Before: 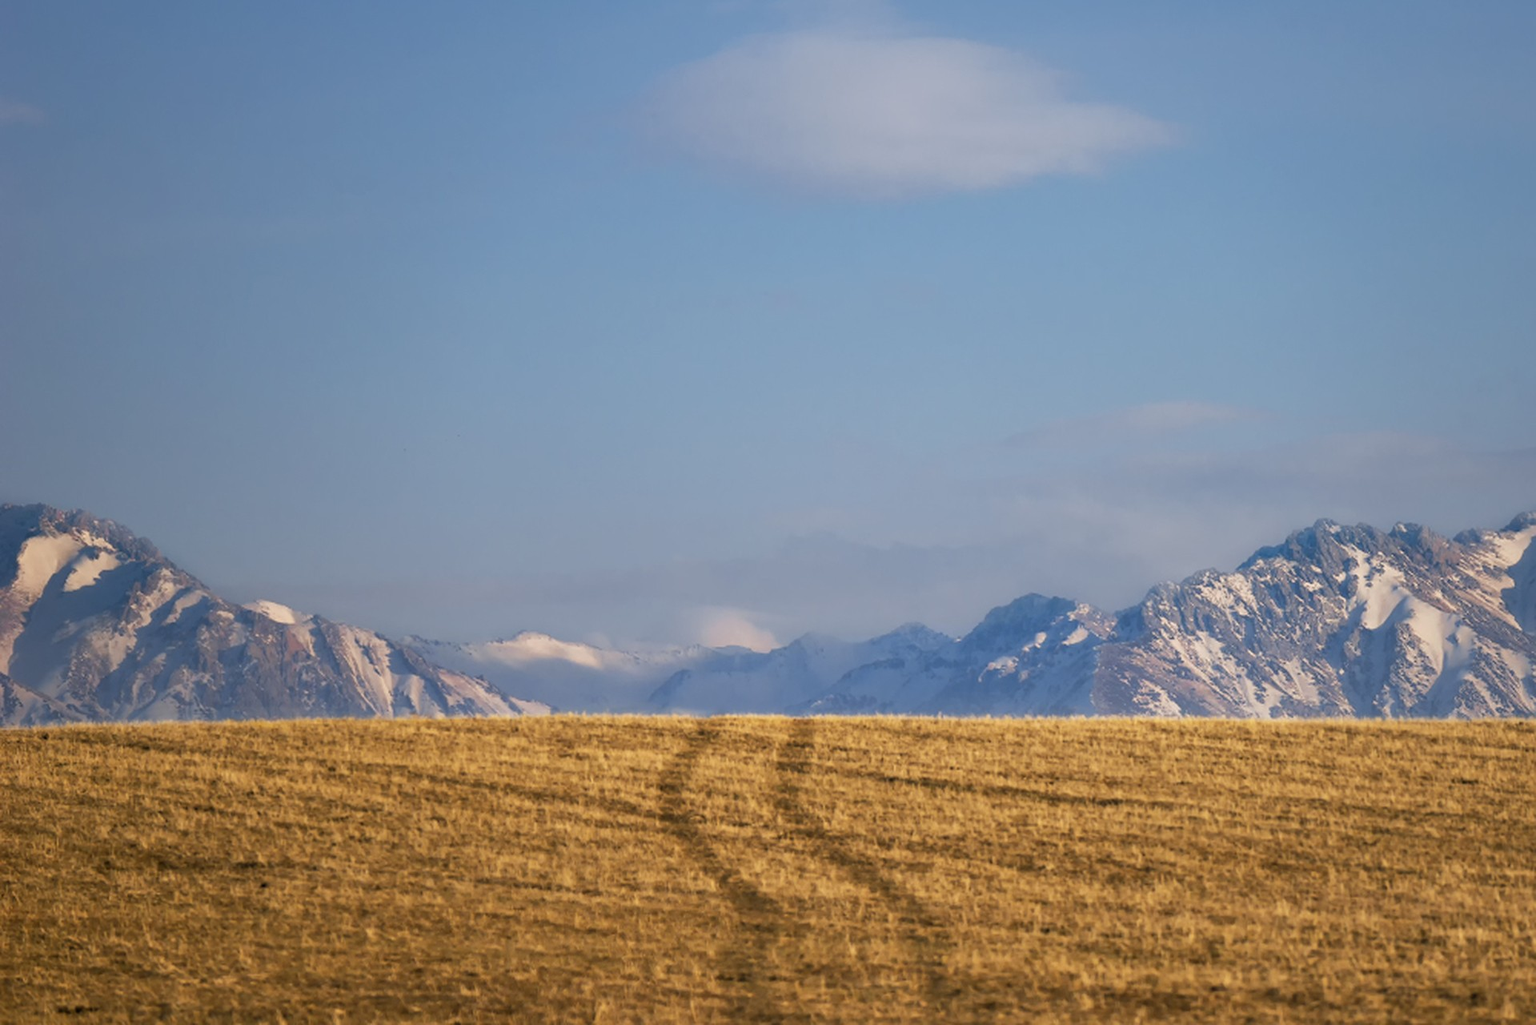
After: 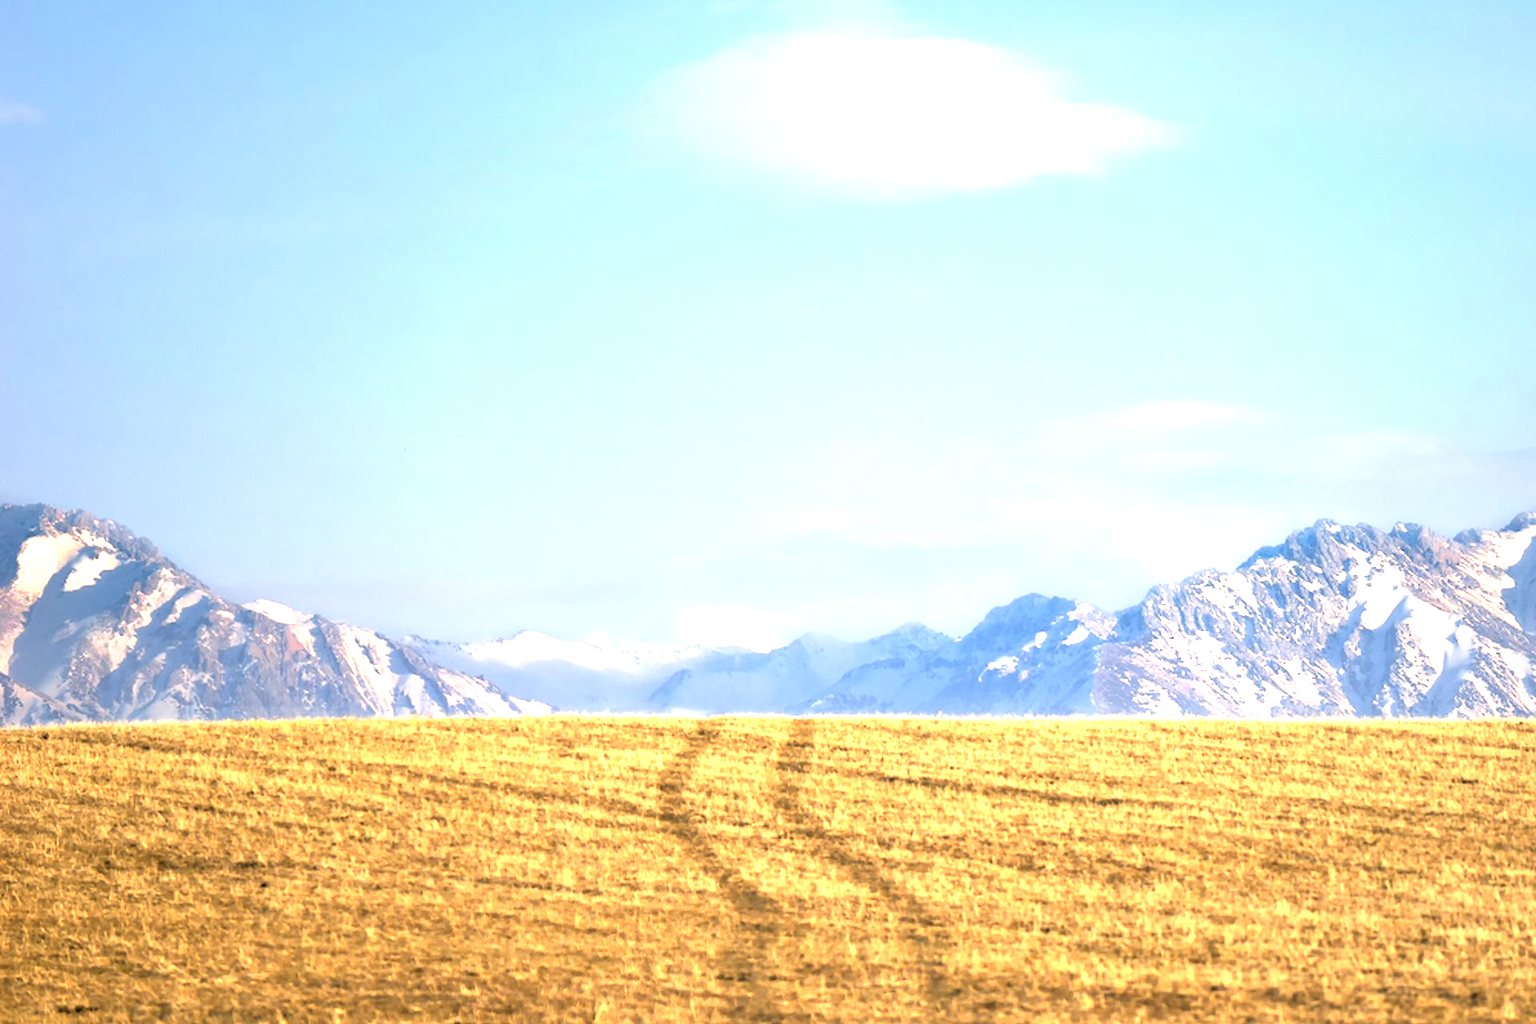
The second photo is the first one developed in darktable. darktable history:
exposure: black level correction 0, exposure 1.757 EV, compensate highlight preservation false
